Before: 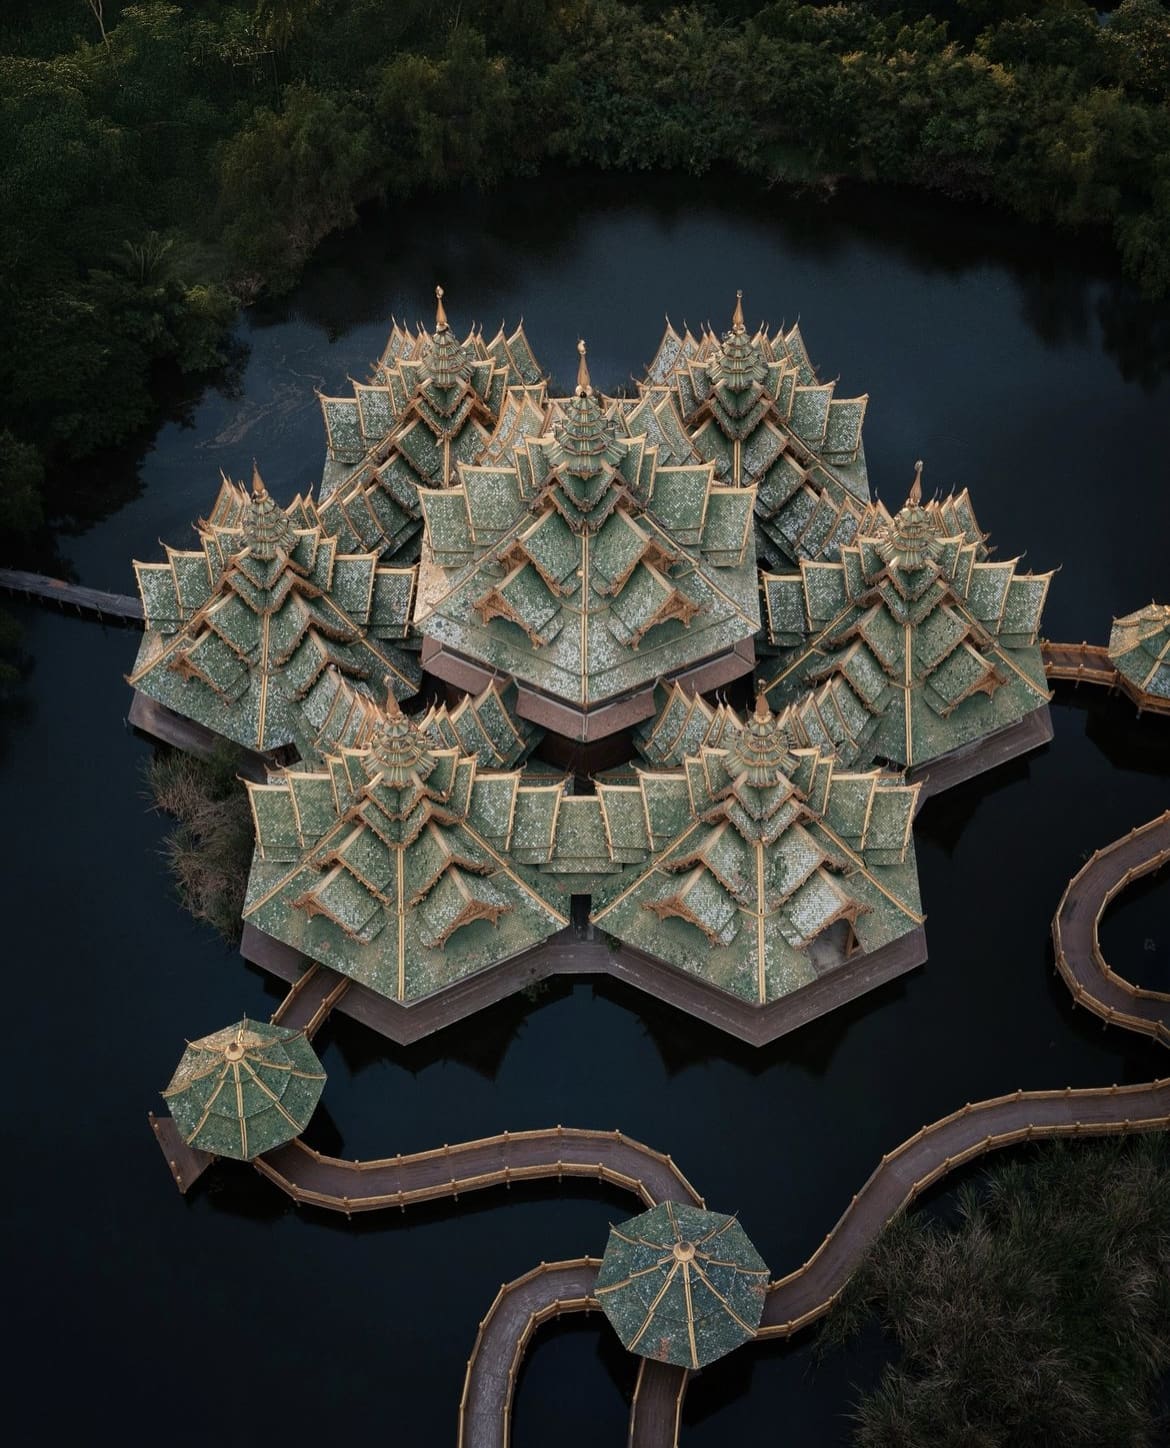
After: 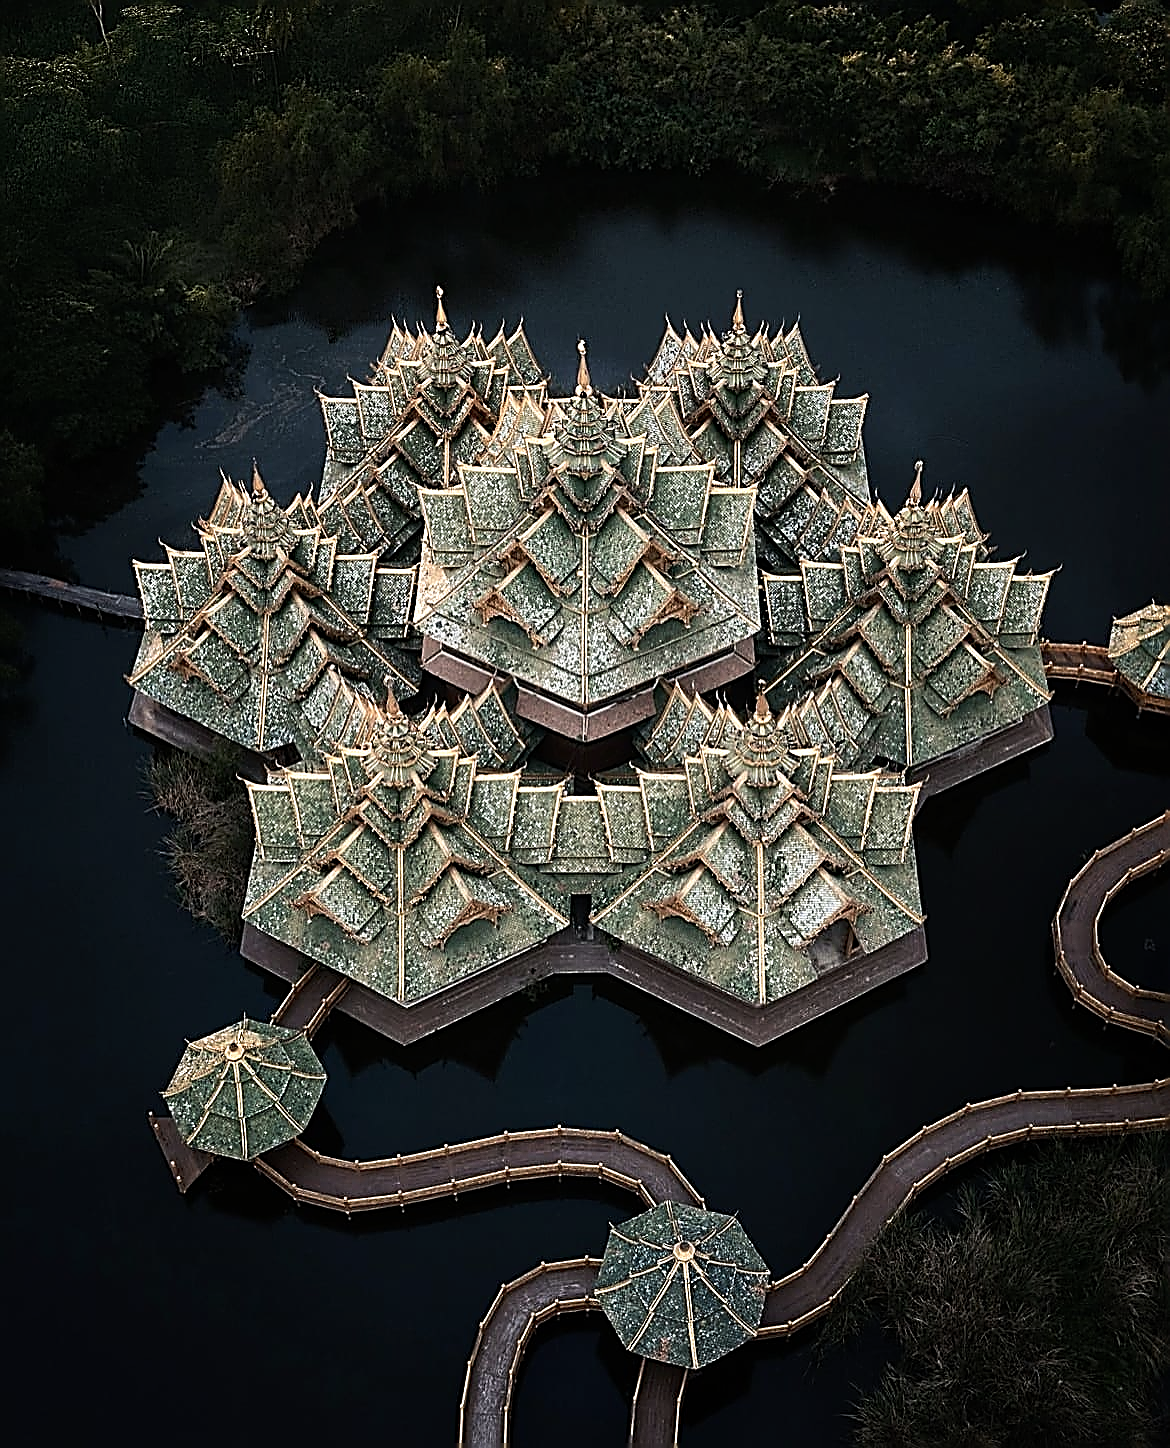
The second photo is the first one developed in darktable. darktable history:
sharpen: amount 1.861
tone equalizer: -8 EV -0.75 EV, -7 EV -0.7 EV, -6 EV -0.6 EV, -5 EV -0.4 EV, -3 EV 0.4 EV, -2 EV 0.6 EV, -1 EV 0.7 EV, +0 EV 0.75 EV, edges refinement/feathering 500, mask exposure compensation -1.57 EV, preserve details no
